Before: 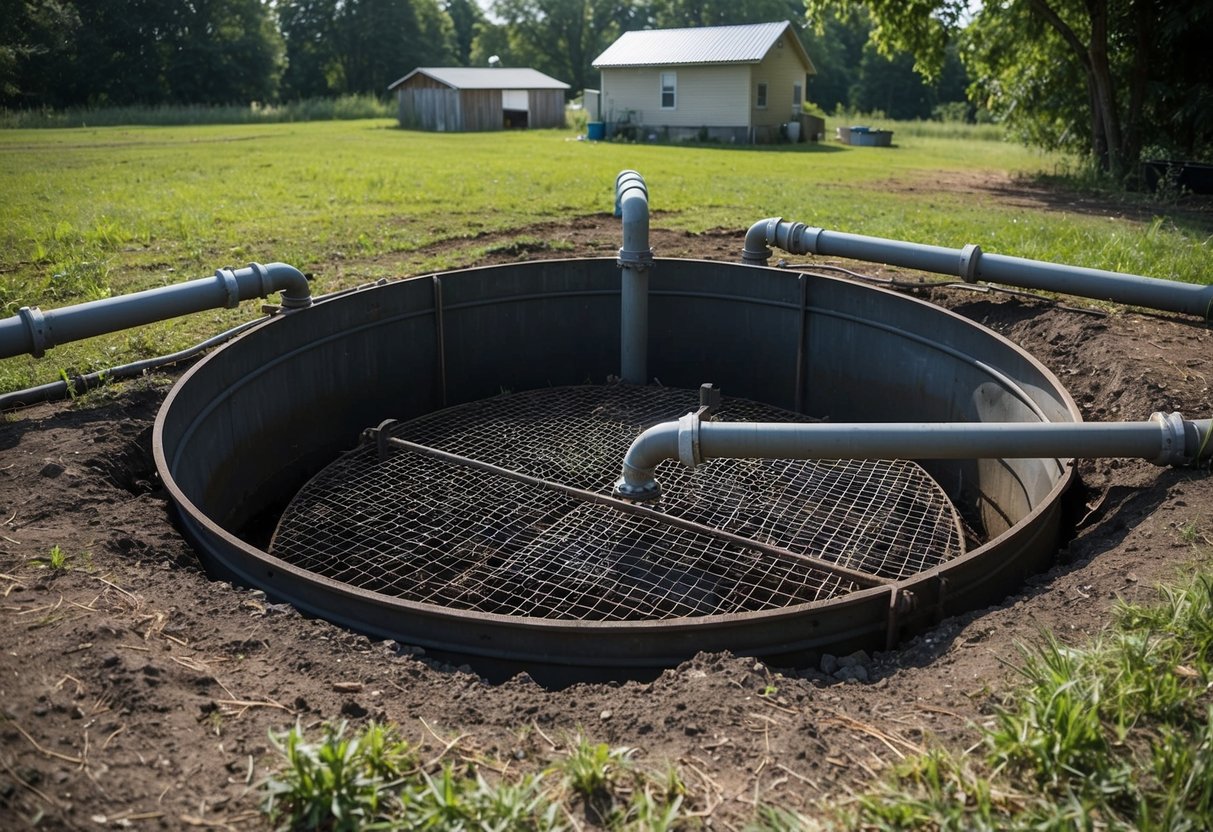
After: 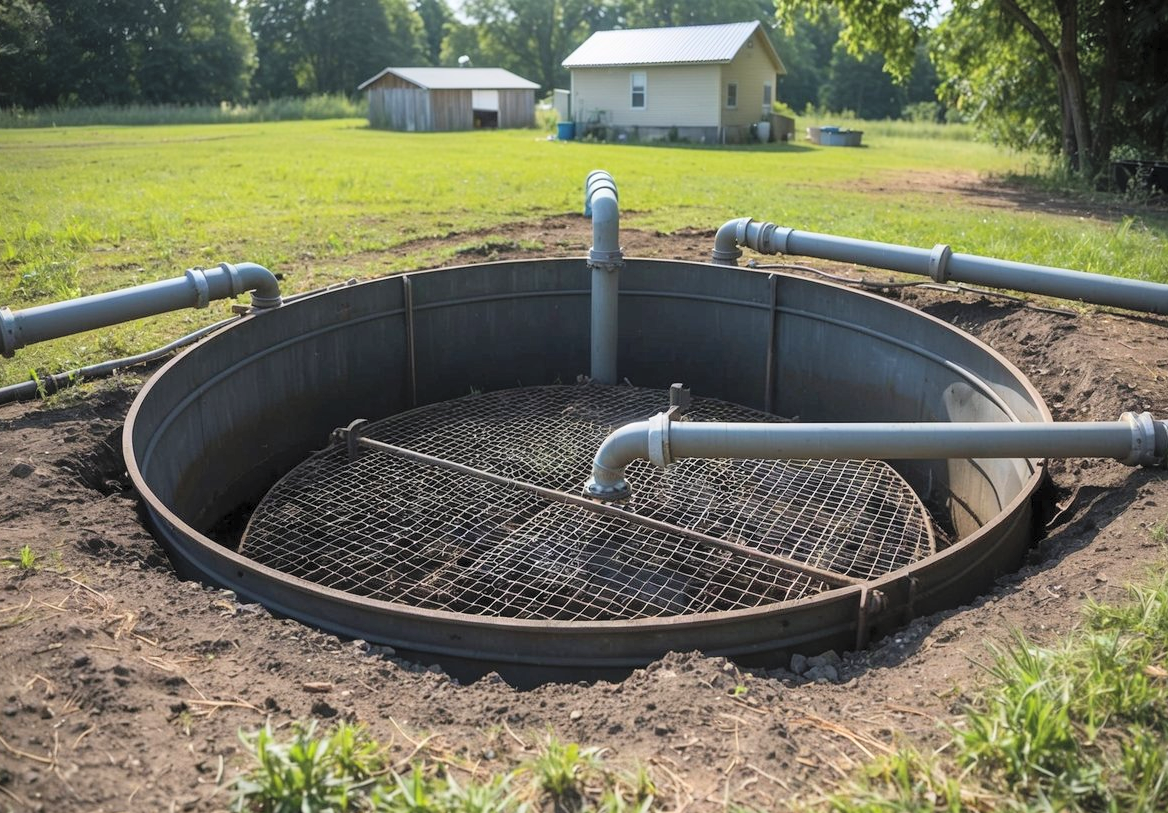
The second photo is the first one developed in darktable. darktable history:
crop and rotate: left 2.536%, right 1.107%, bottom 2.246%
contrast brightness saturation: contrast 0.1, brightness 0.3, saturation 0.14
